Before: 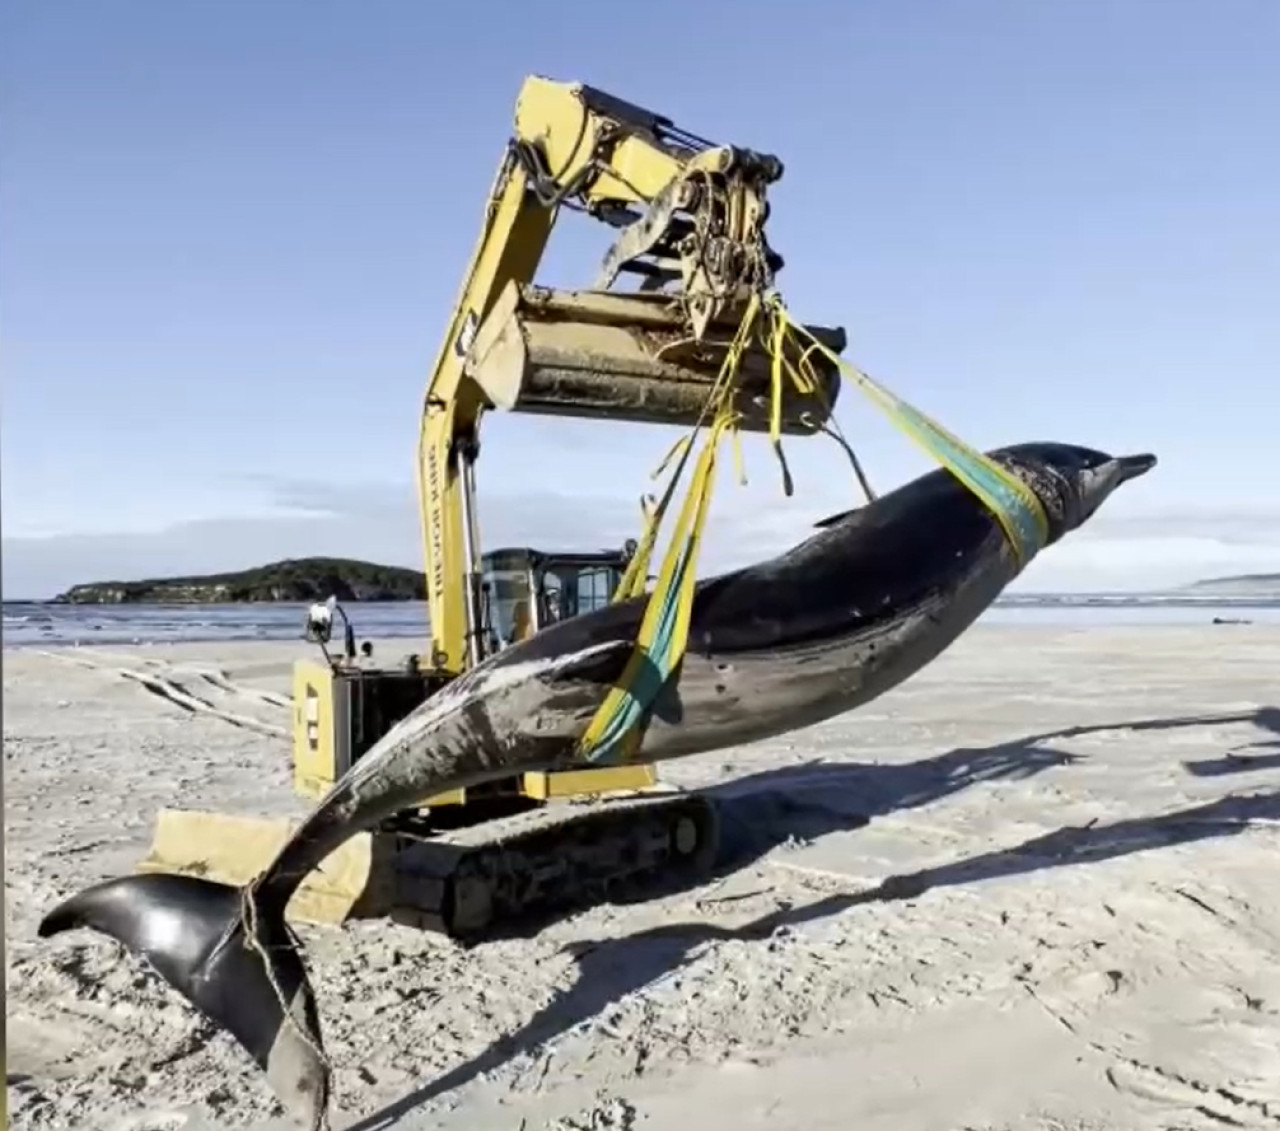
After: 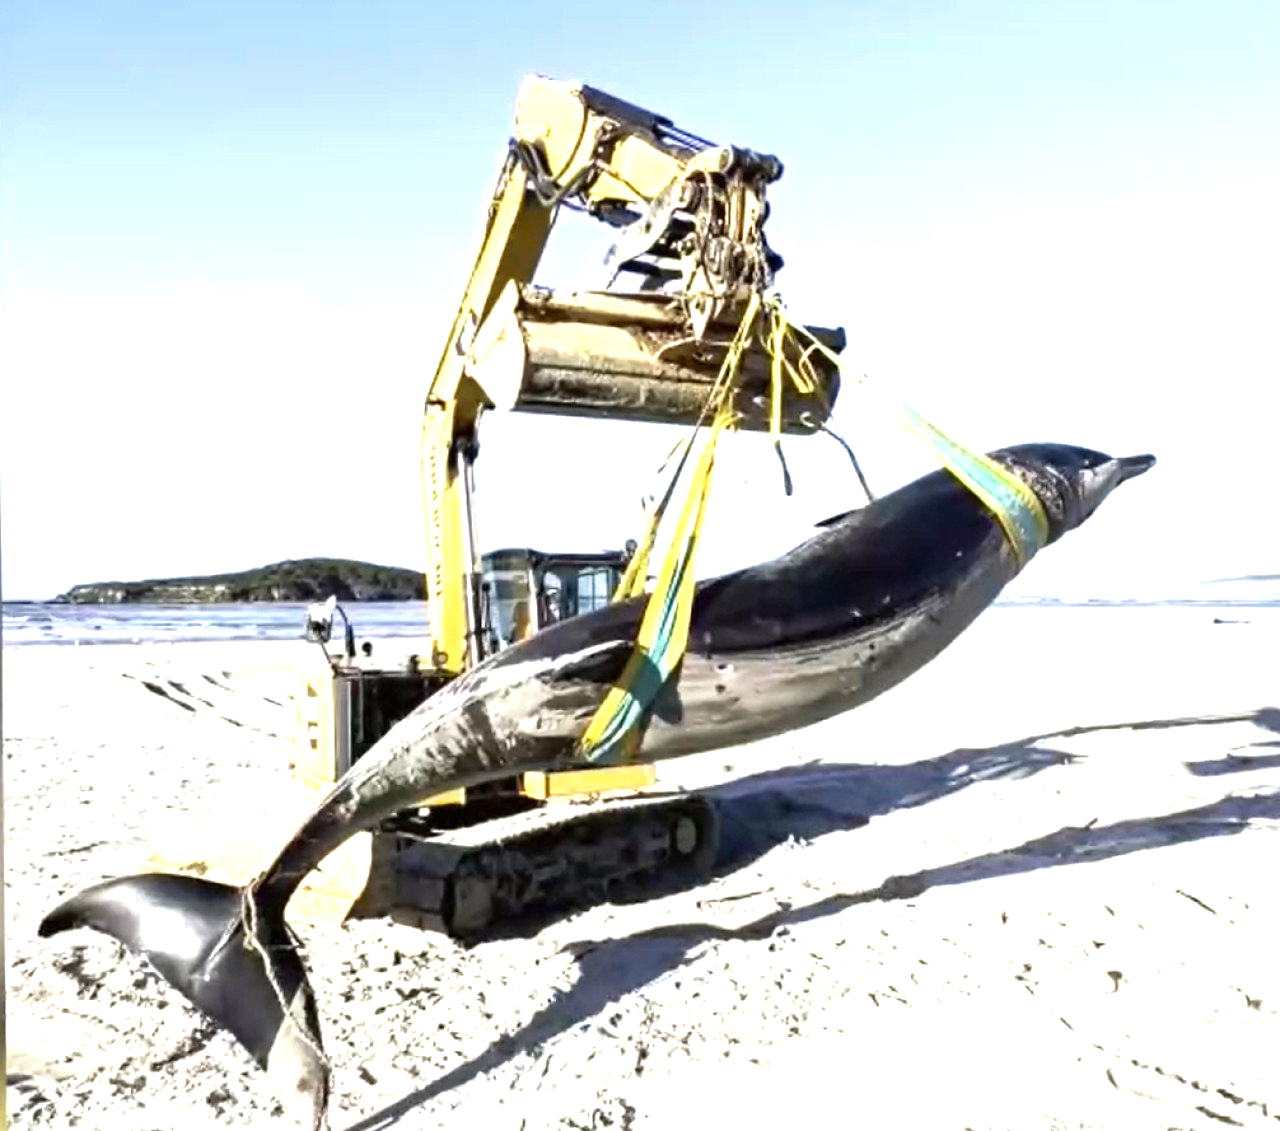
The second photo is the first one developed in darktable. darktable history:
levels: levels [0, 0.474, 0.947]
exposure: black level correction 0, exposure 1.095 EV, compensate highlight preservation false
tone equalizer: -8 EV 0.061 EV
